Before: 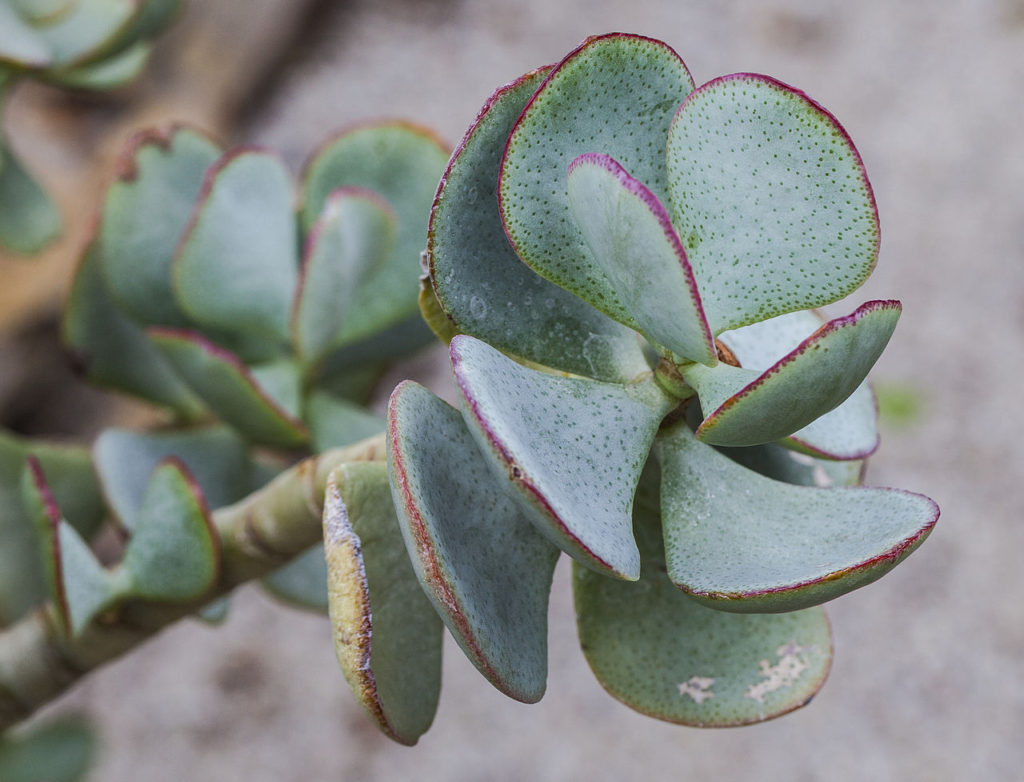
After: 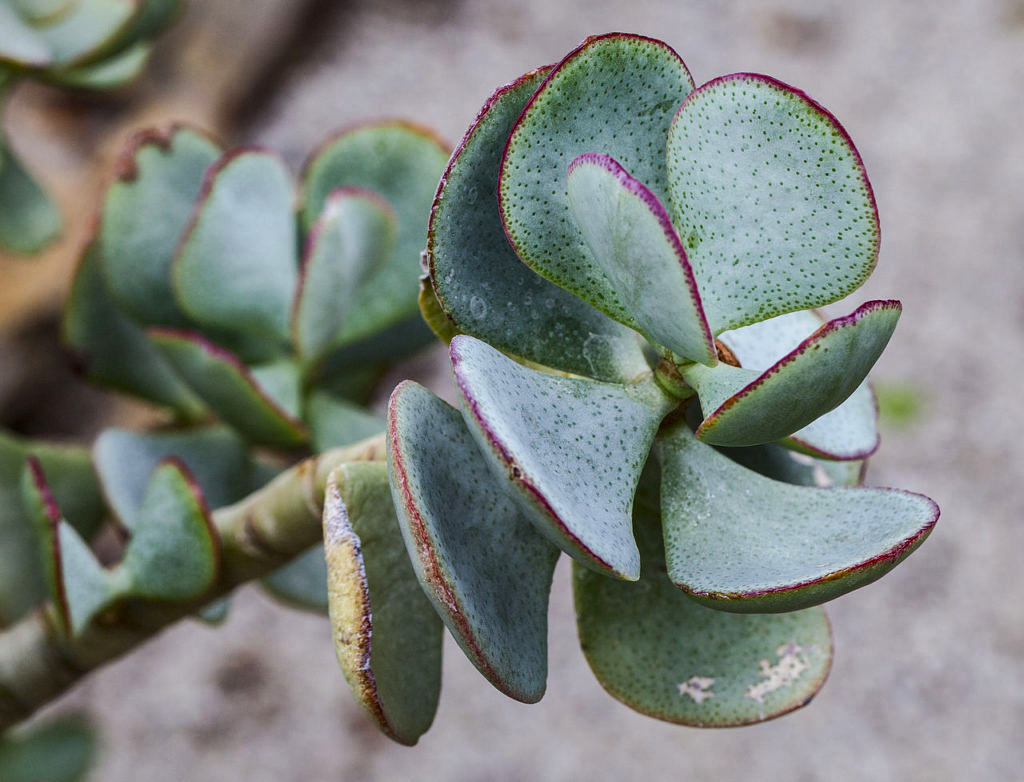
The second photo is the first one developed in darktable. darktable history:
contrast brightness saturation: contrast 0.13, brightness -0.05, saturation 0.16
local contrast: mode bilateral grid, contrast 20, coarseness 50, detail 130%, midtone range 0.2
